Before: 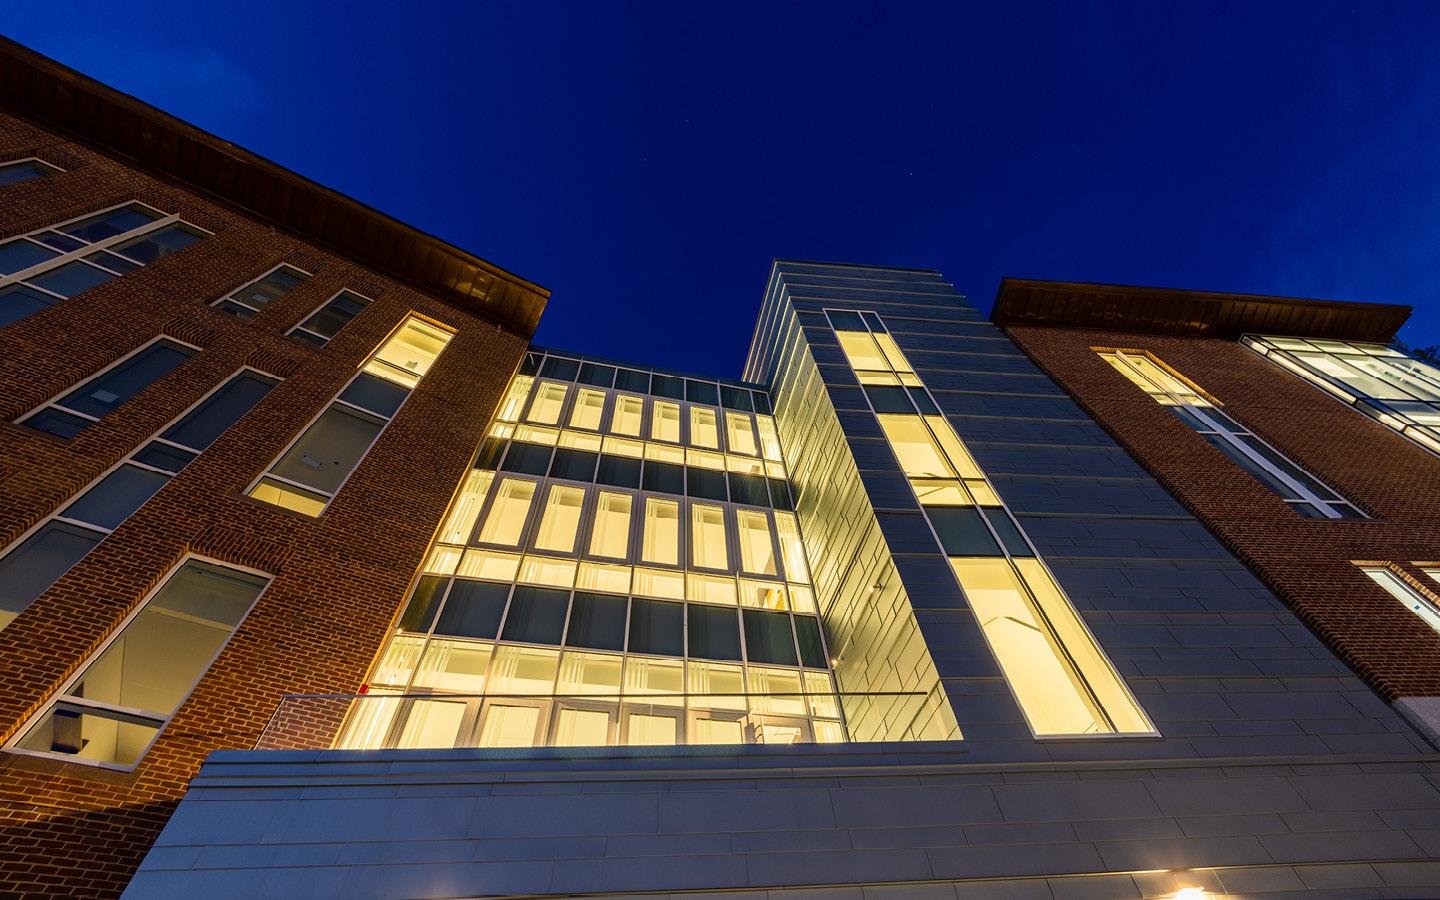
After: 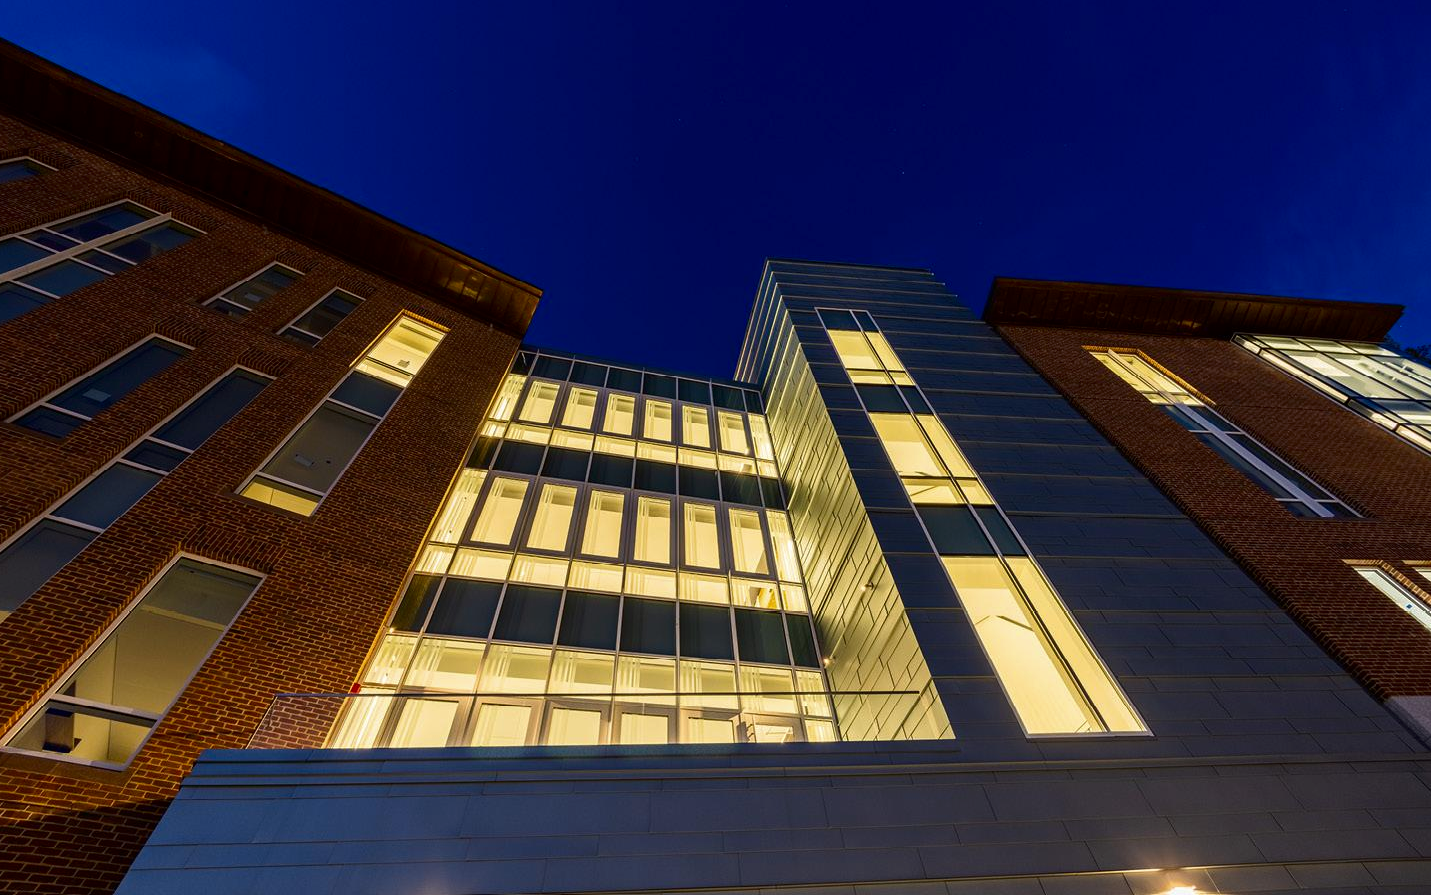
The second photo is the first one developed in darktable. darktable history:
contrast brightness saturation: brightness -0.09
crop and rotate: left 0.614%, top 0.179%, bottom 0.309%
